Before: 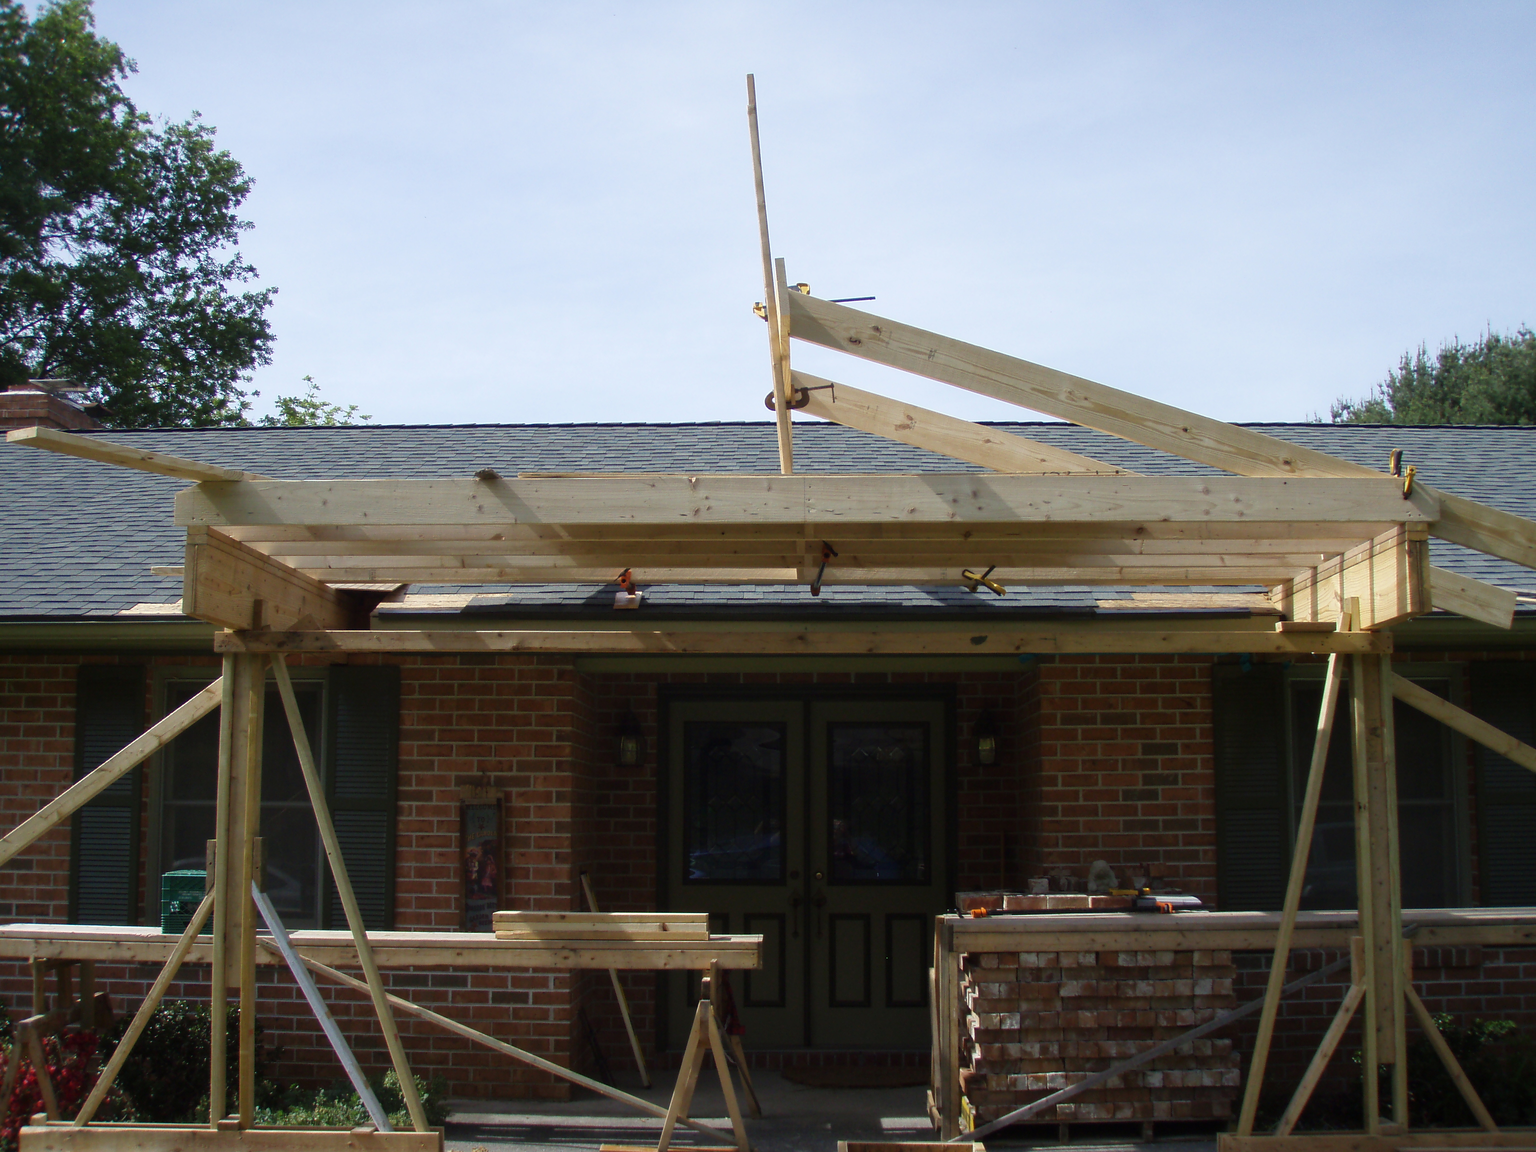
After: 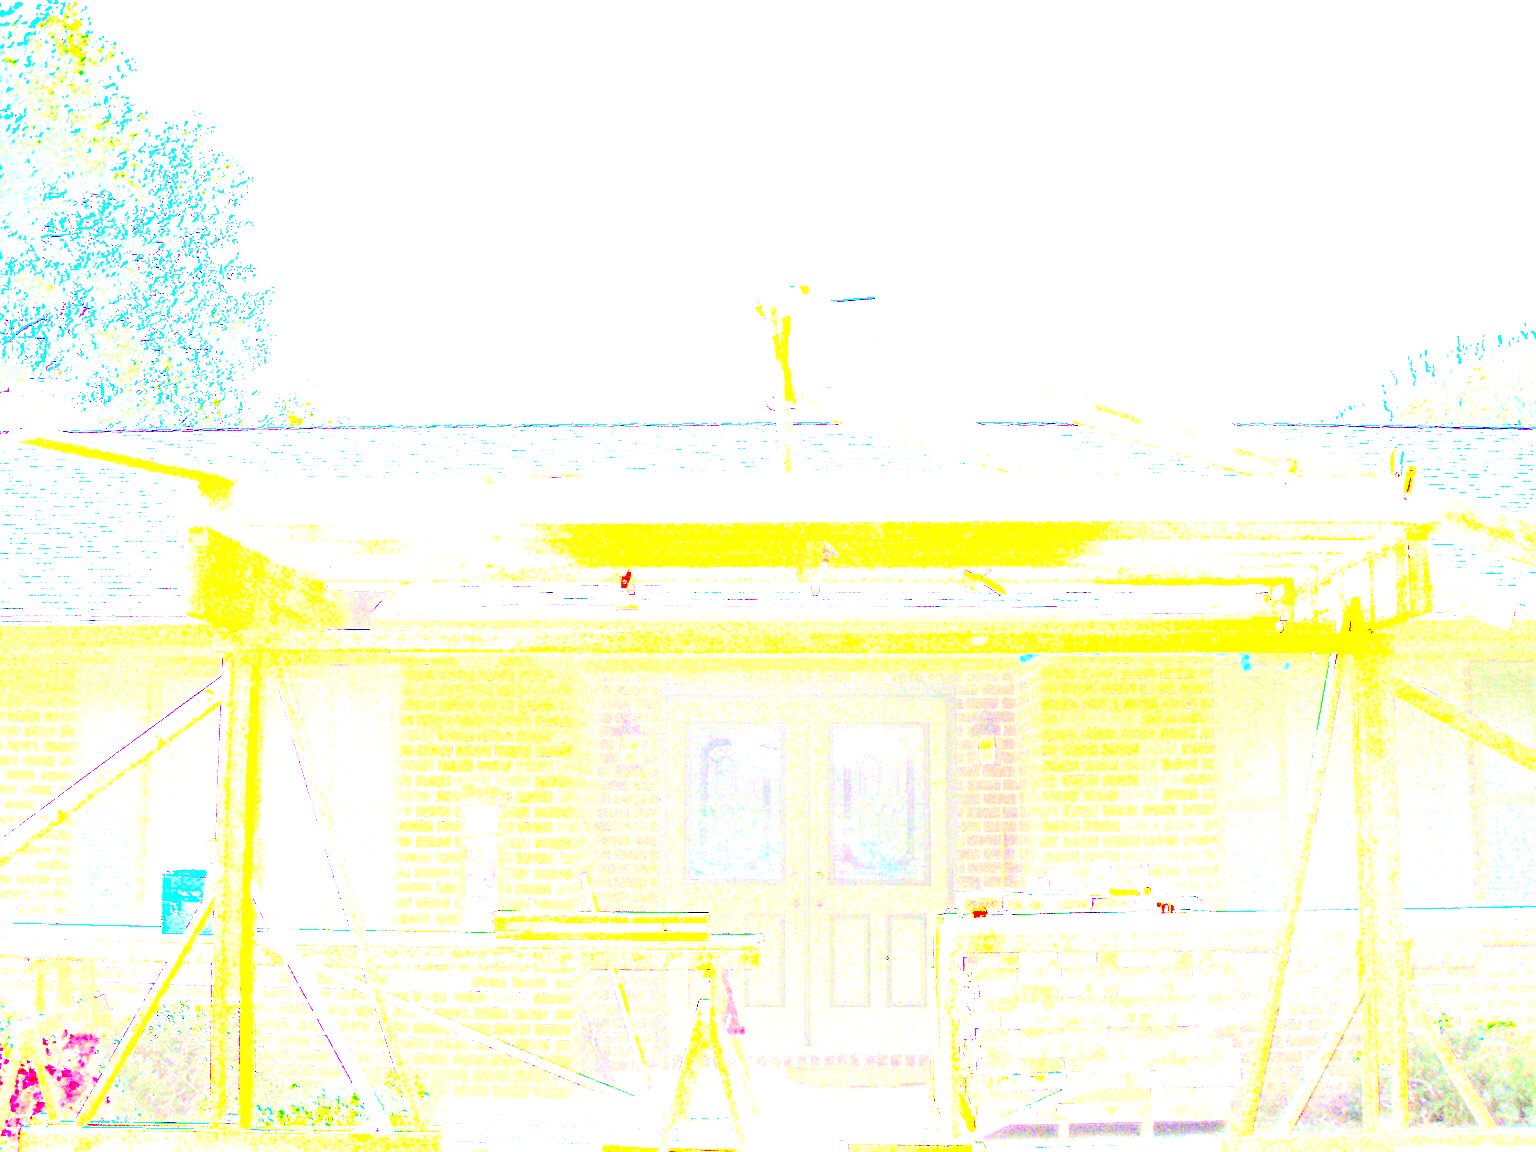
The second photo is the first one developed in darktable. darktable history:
exposure: exposure 8 EV, compensate highlight preservation false
contrast brightness saturation: contrast 0.2, brightness 0.16, saturation 0.22
sharpen: on, module defaults
